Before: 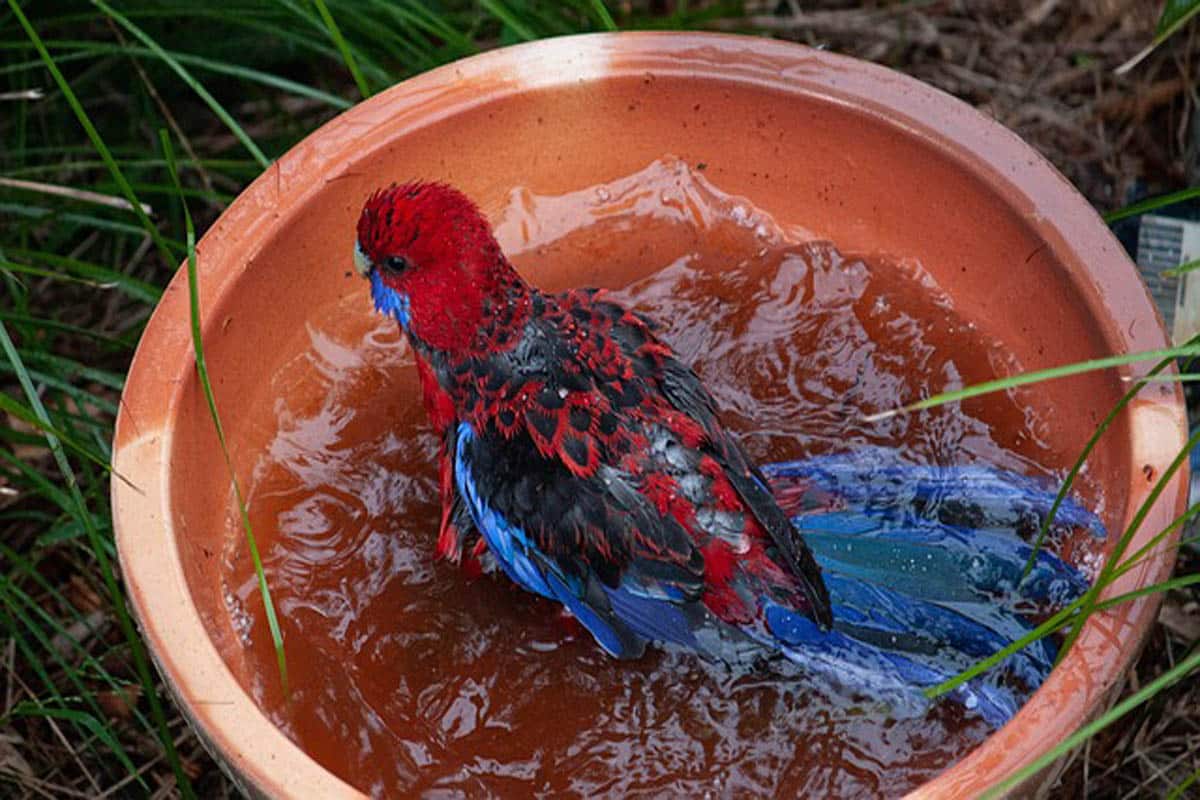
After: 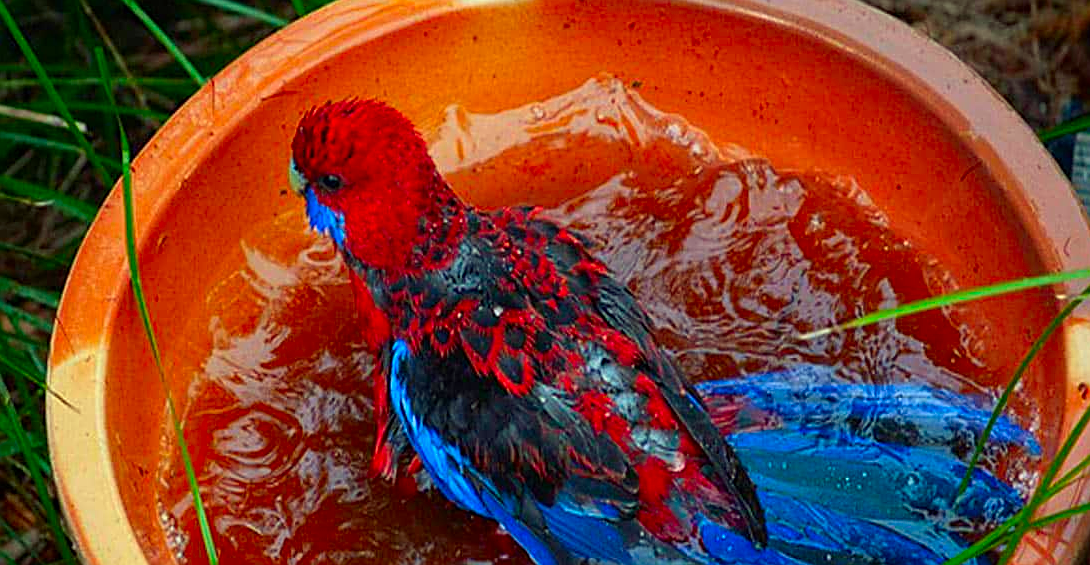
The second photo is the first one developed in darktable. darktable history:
crop: left 5.466%, top 10.266%, right 3.624%, bottom 19.095%
sharpen: on, module defaults
color correction: highlights a* -10.85, highlights b* 9.8, saturation 1.72
